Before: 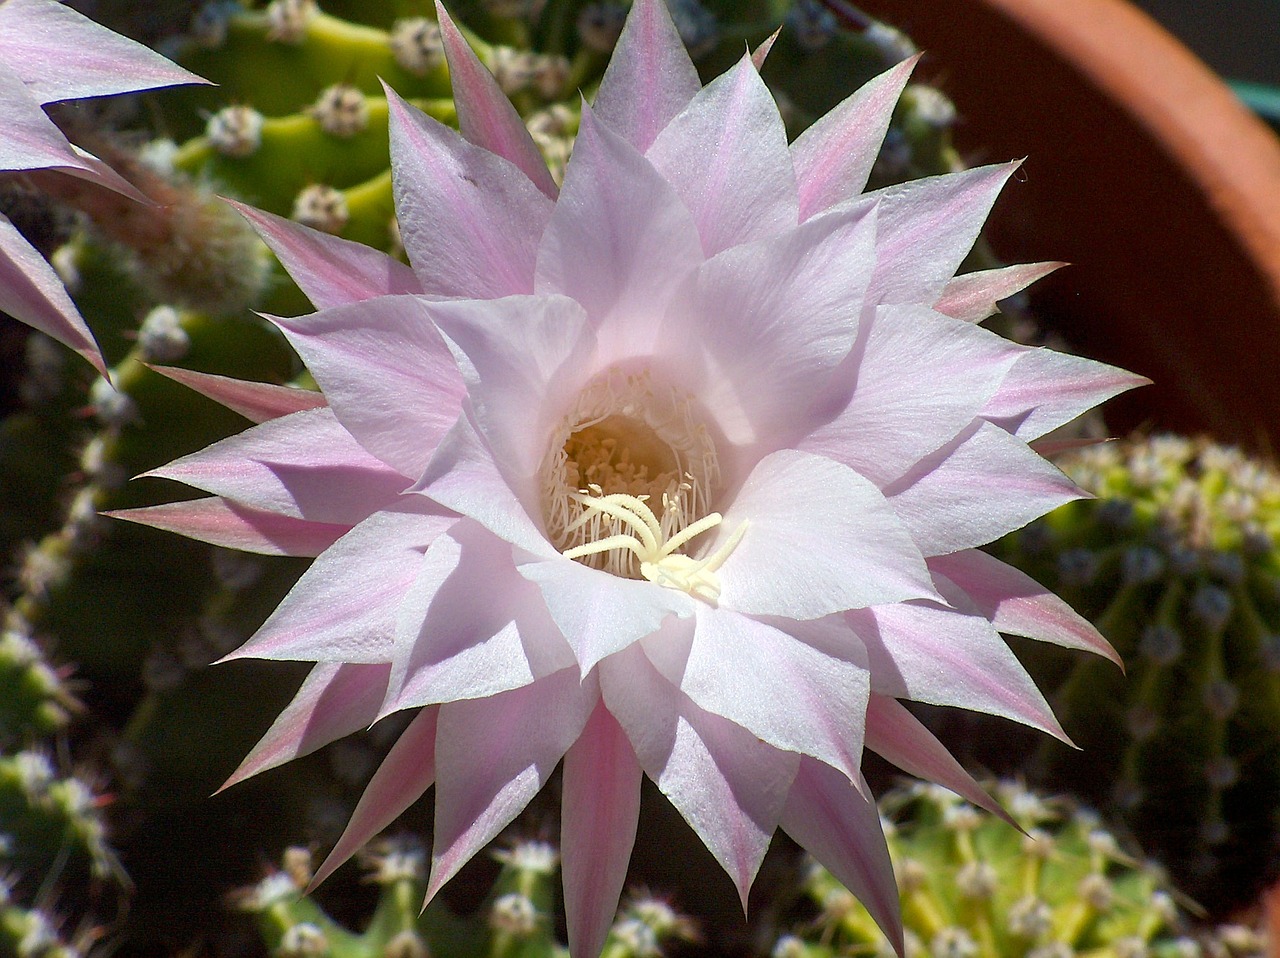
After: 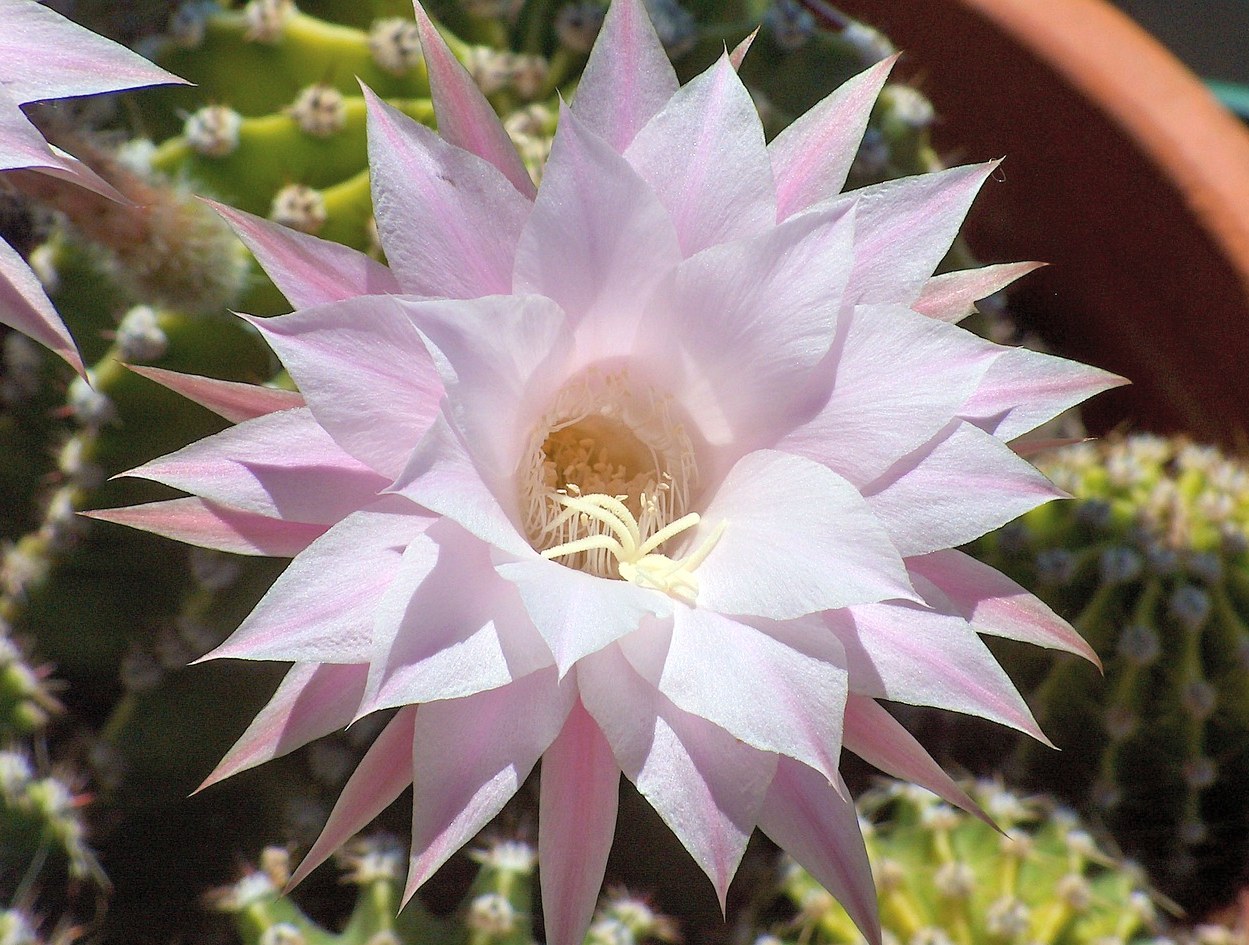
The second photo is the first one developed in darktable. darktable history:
crop and rotate: left 1.774%, right 0.633%, bottom 1.28%
contrast brightness saturation: brightness 0.15
